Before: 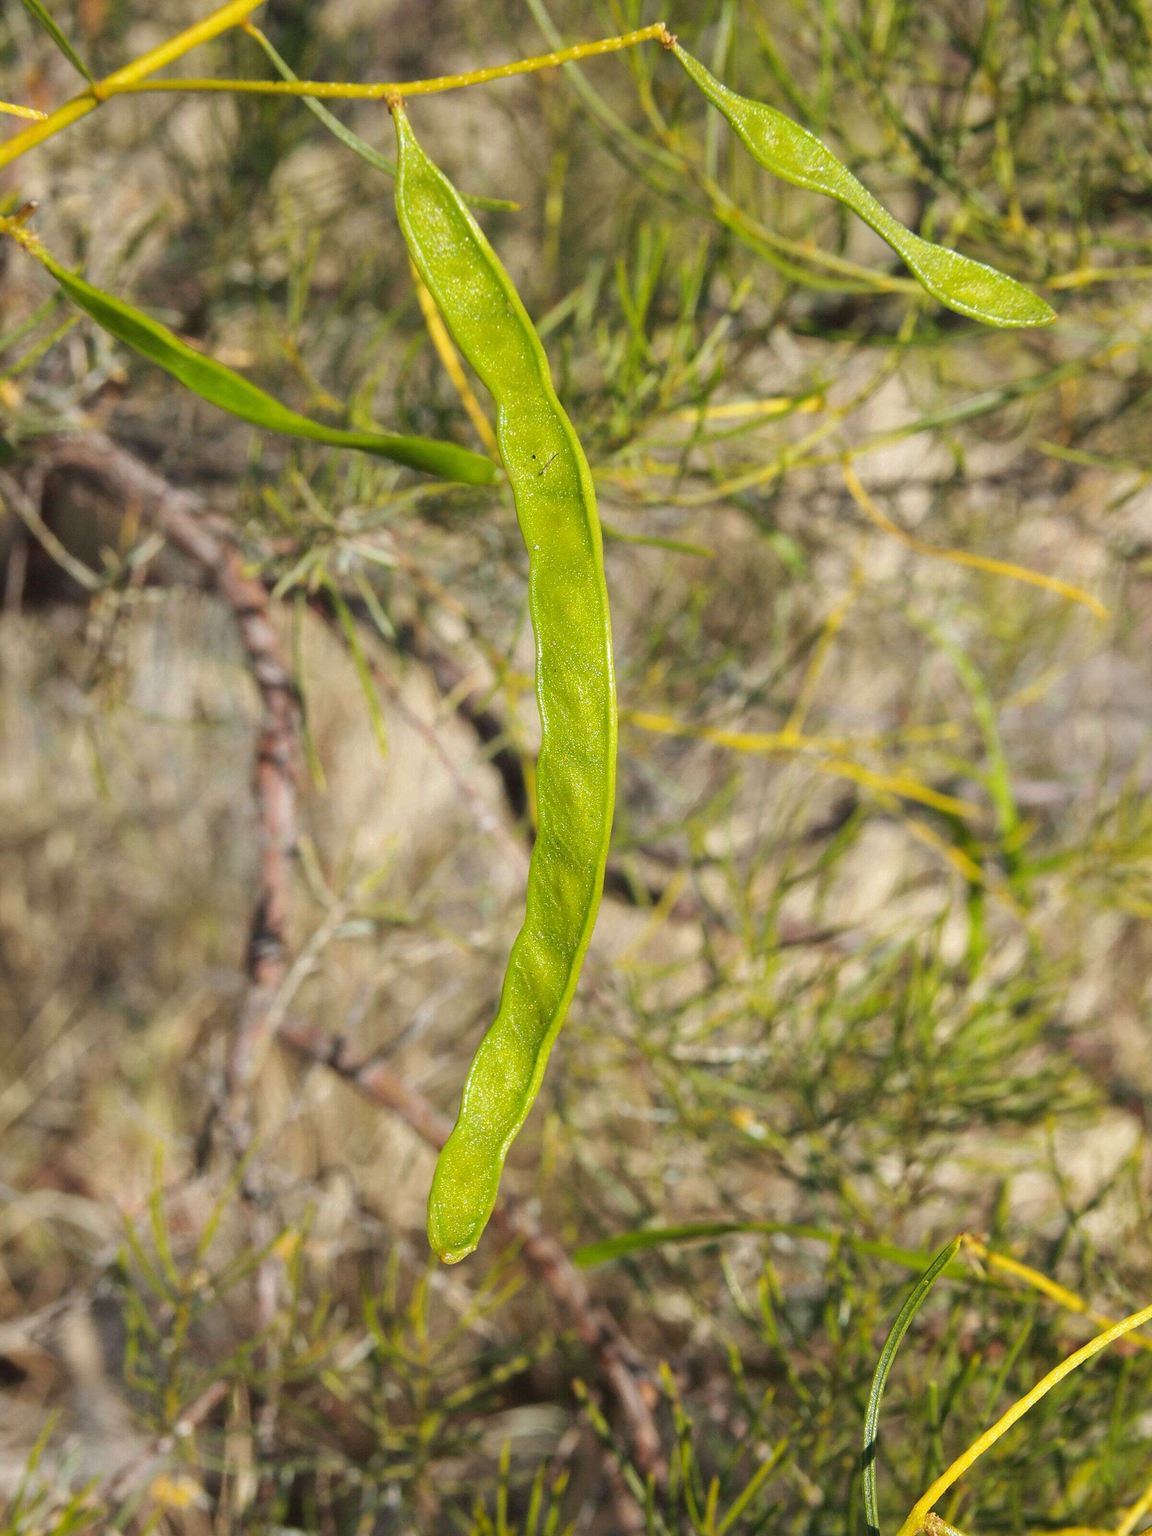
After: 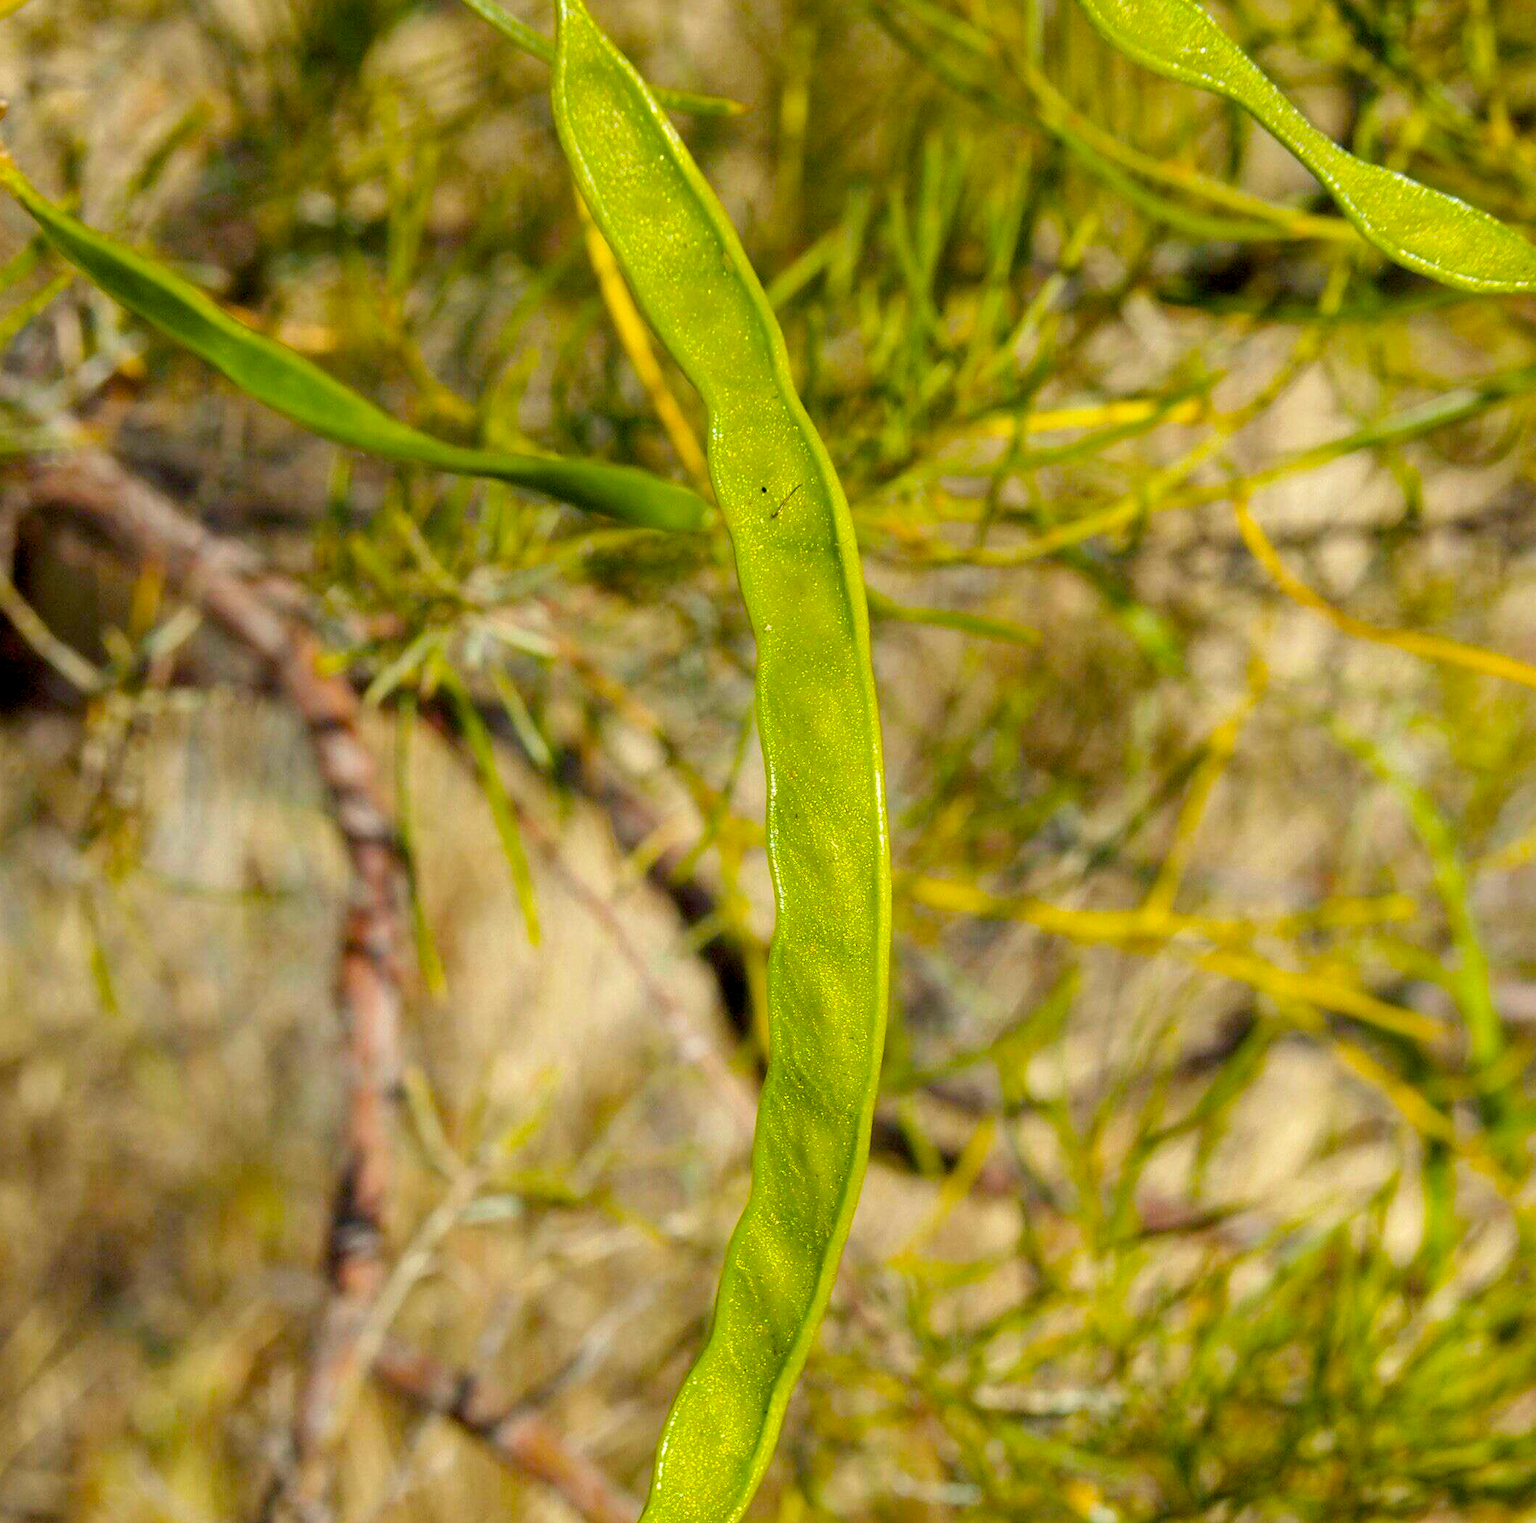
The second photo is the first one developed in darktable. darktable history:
color balance rgb: highlights gain › luminance 6.139%, highlights gain › chroma 2.632%, highlights gain › hue 89.04°, global offset › luminance -1.433%, perceptual saturation grading › global saturation 36.004%, perceptual saturation grading › shadows 35.174%
crop: left 2.895%, top 8.868%, right 9.655%, bottom 26.078%
